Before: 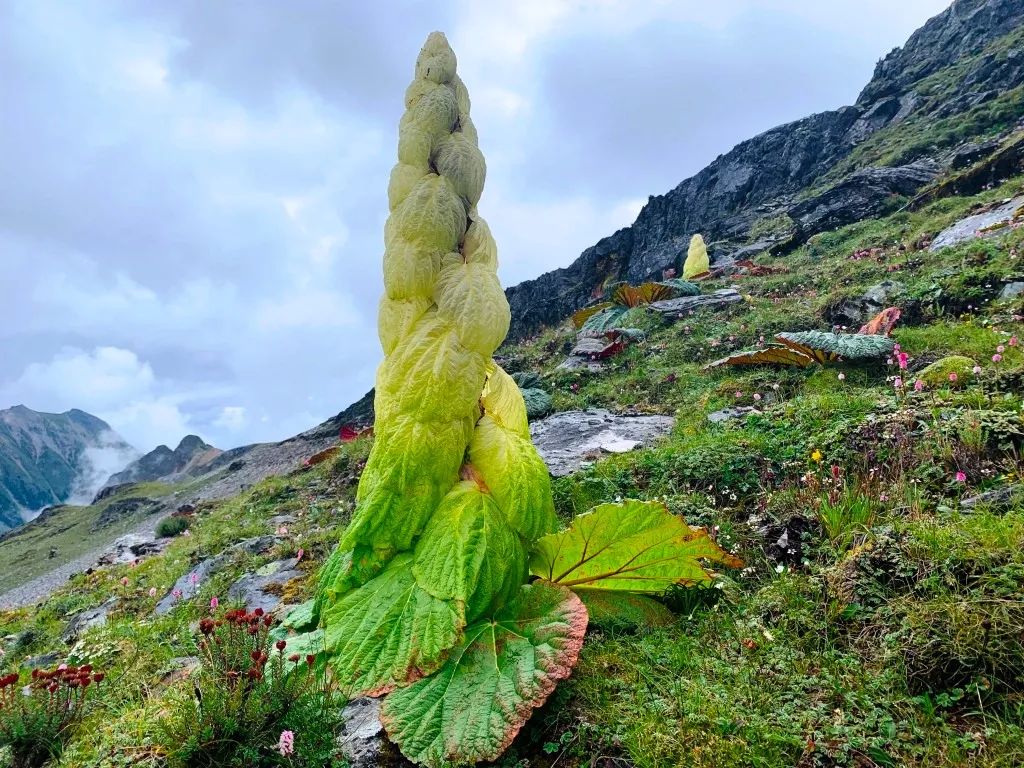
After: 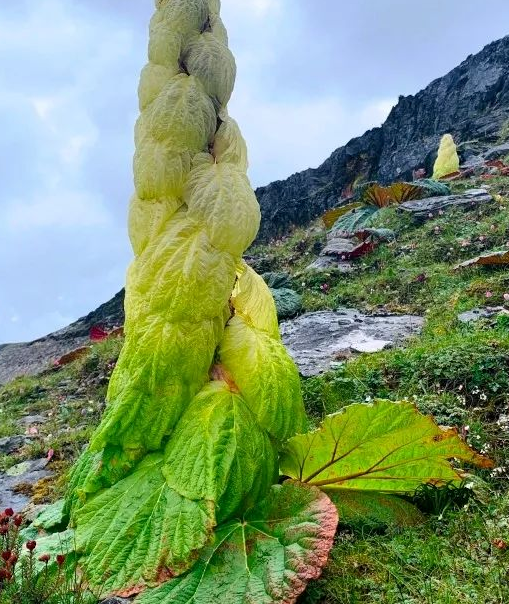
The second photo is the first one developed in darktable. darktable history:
crop and rotate: angle 0.014°, left 24.42%, top 13.052%, right 25.814%, bottom 8.146%
exposure: black level correction 0.001, compensate exposure bias true, compensate highlight preservation false
